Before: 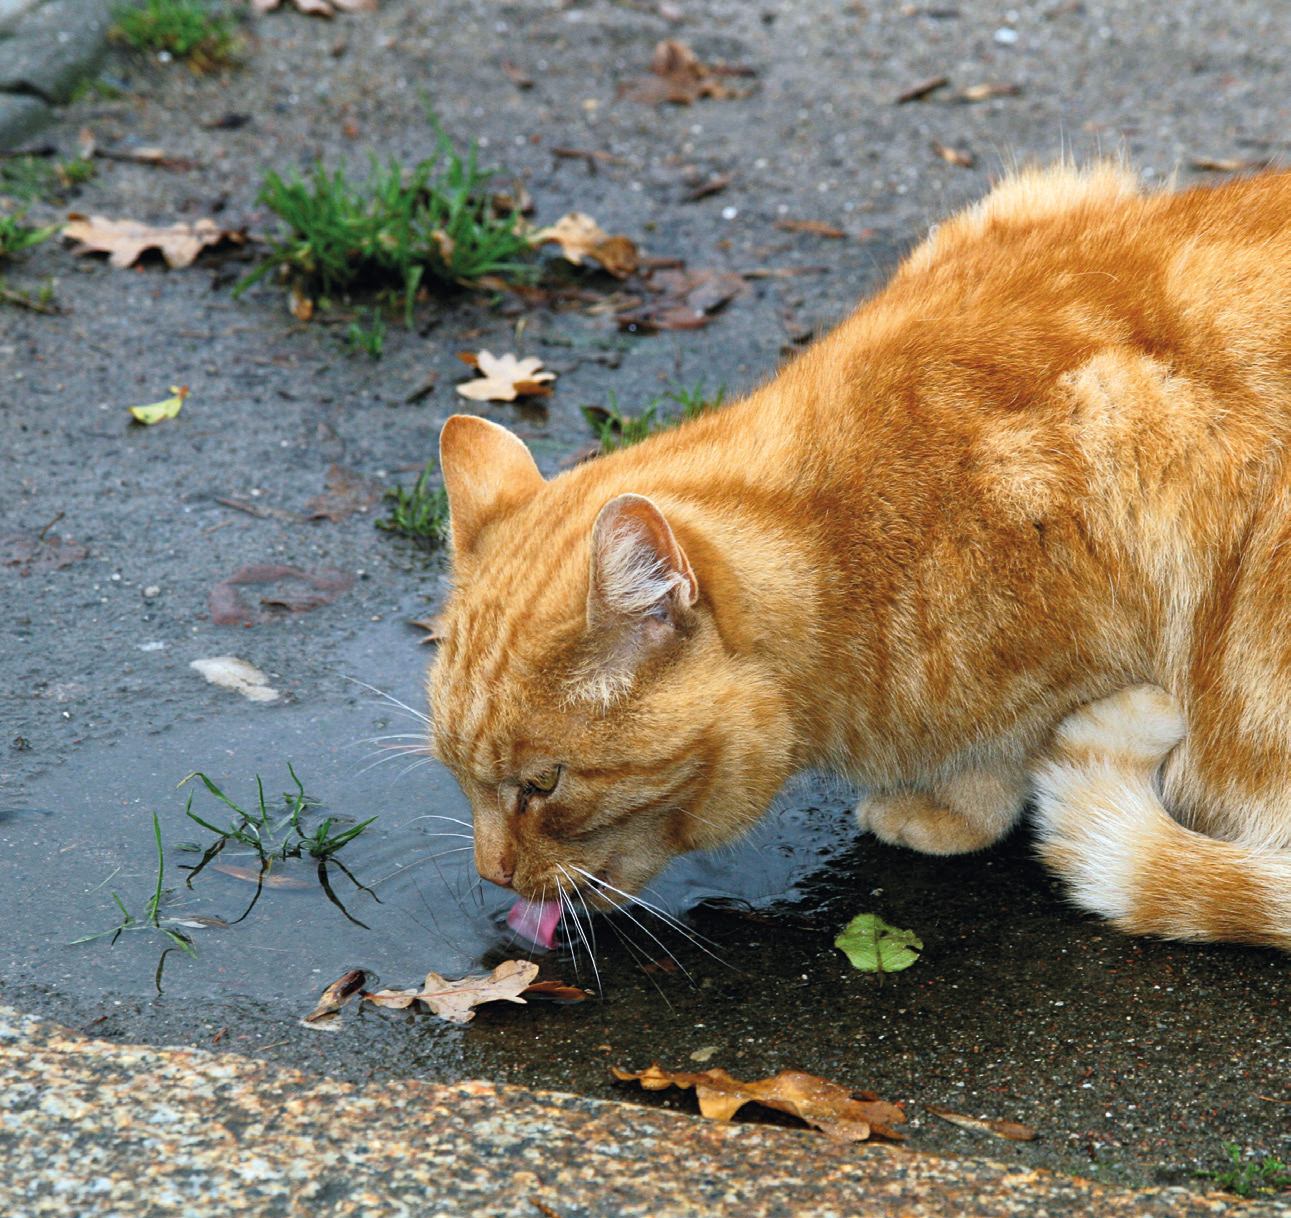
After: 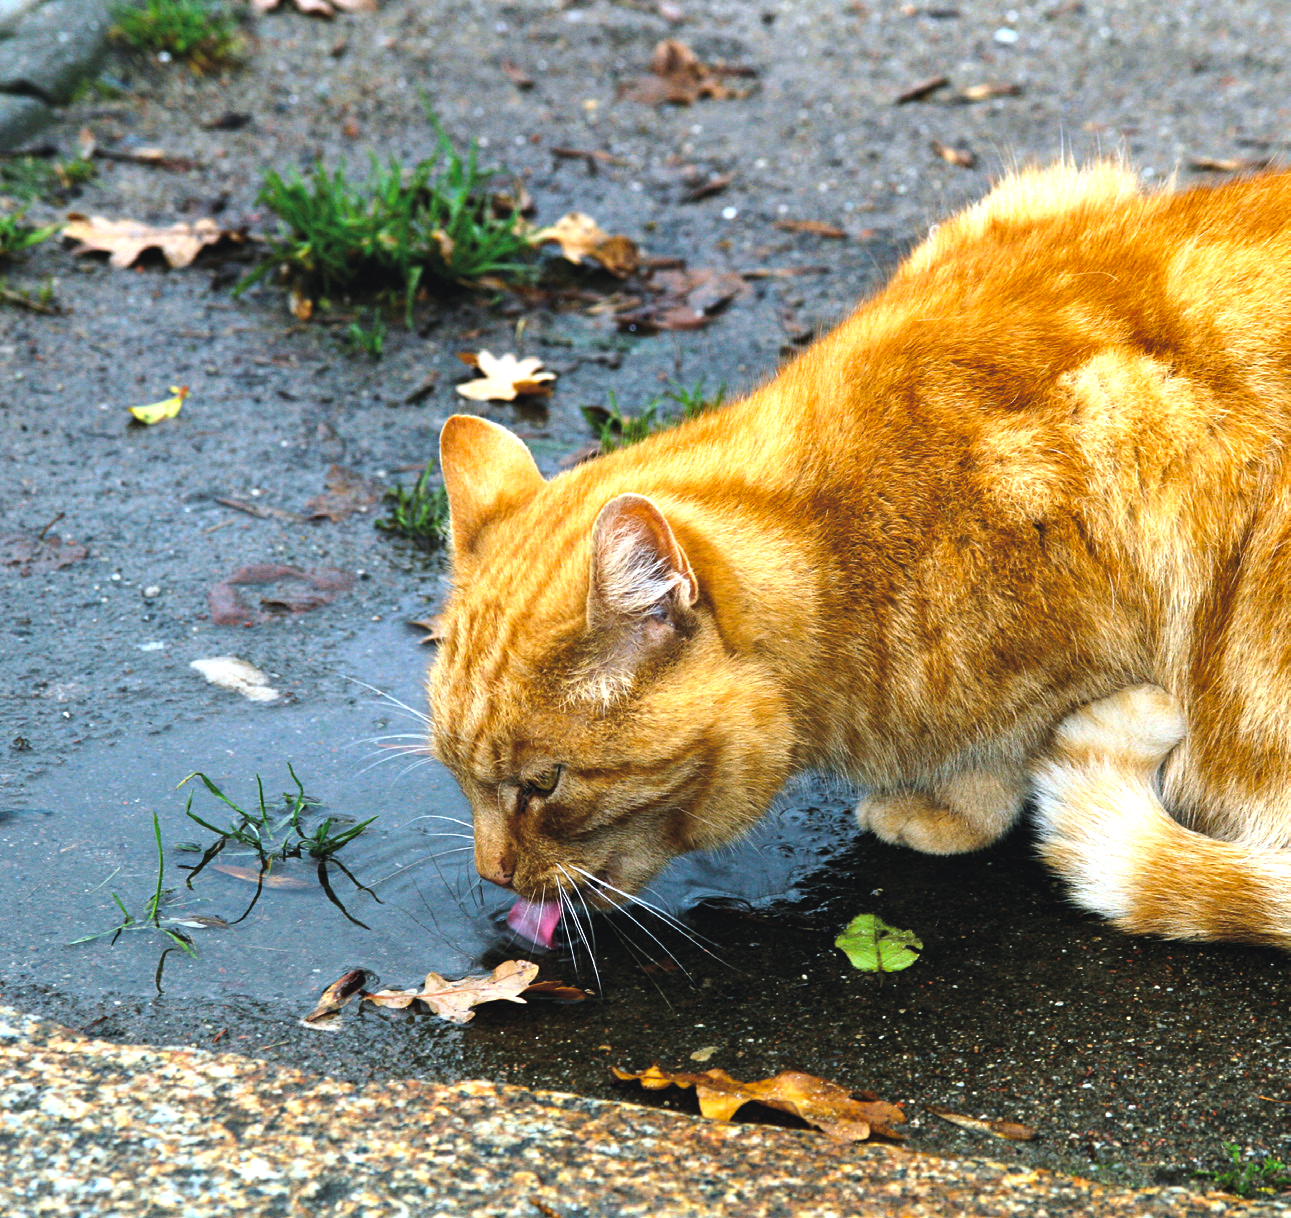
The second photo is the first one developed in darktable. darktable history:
color balance rgb: global offset › luminance 0.71%, perceptual saturation grading › global saturation -11.5%, perceptual brilliance grading › highlights 17.77%, perceptual brilliance grading › mid-tones 31.71%, perceptual brilliance grading › shadows -31.01%, global vibrance 50%
shadows and highlights: shadows 37.27, highlights -28.18, soften with gaussian
